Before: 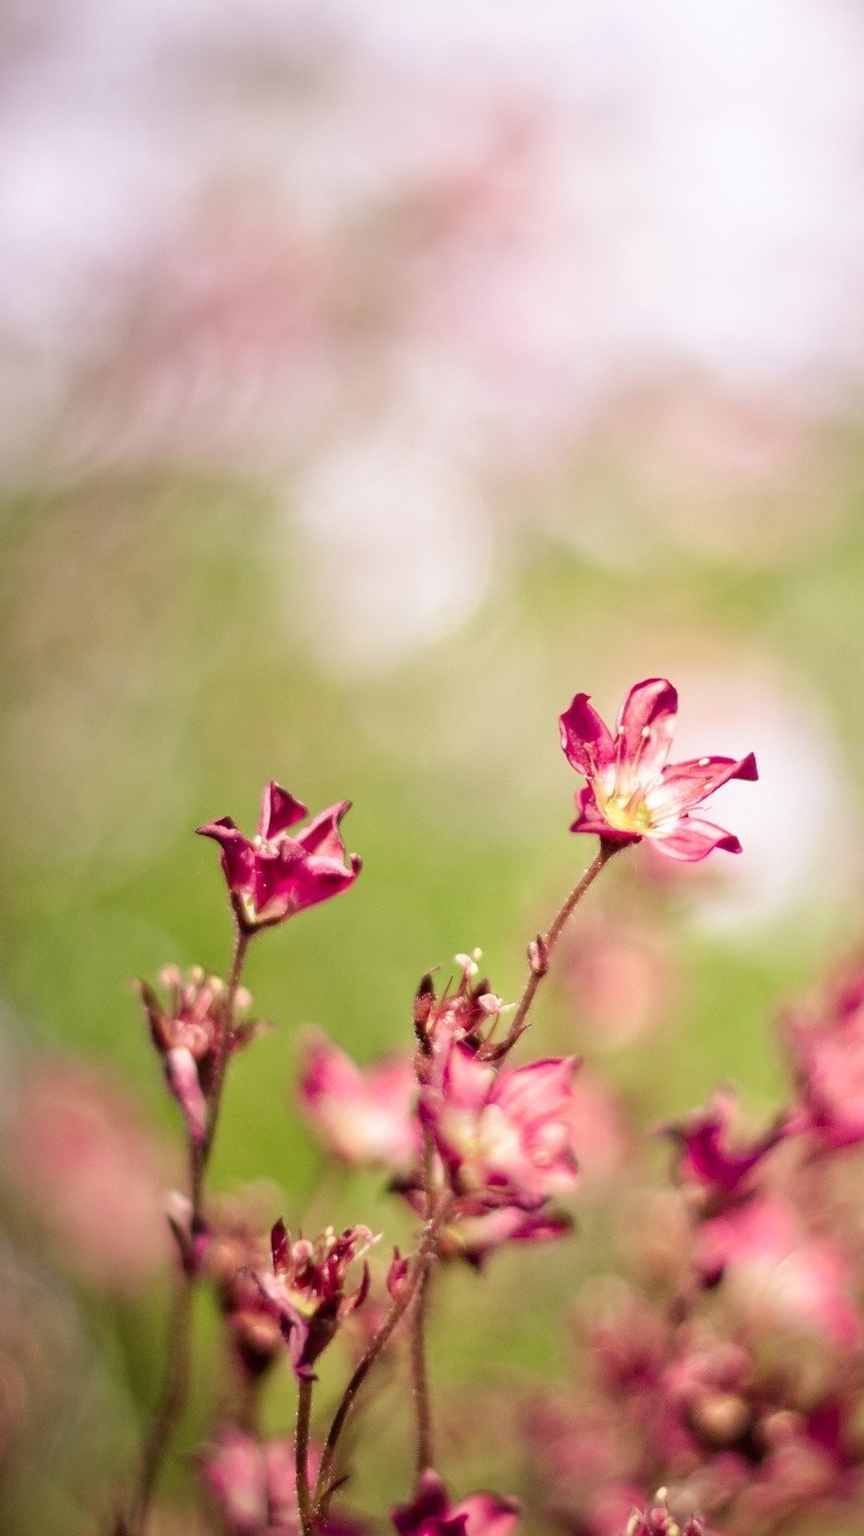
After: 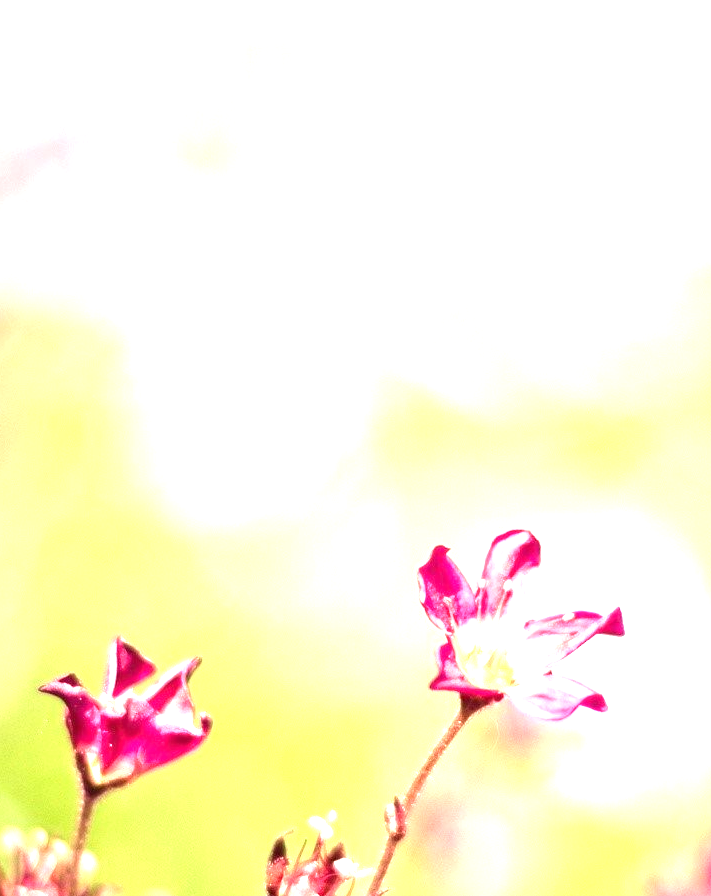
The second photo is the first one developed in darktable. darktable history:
exposure: black level correction 0, exposure 1.574 EV, compensate highlight preservation false
crop: left 18.381%, top 11.071%, right 2.553%, bottom 32.929%
